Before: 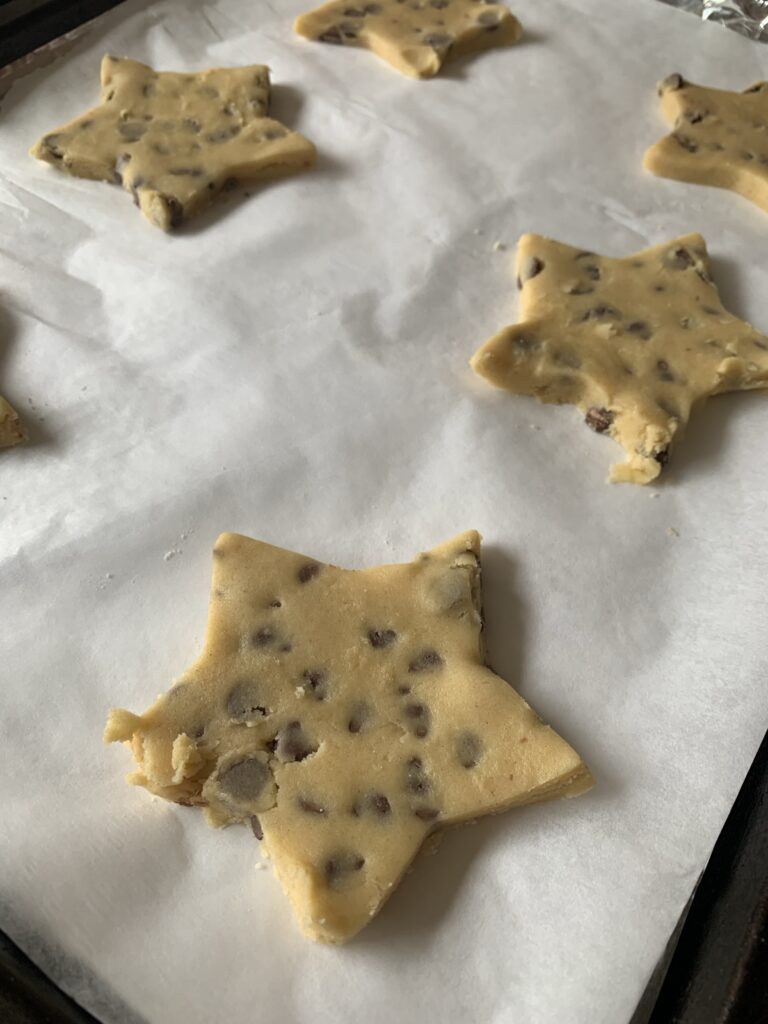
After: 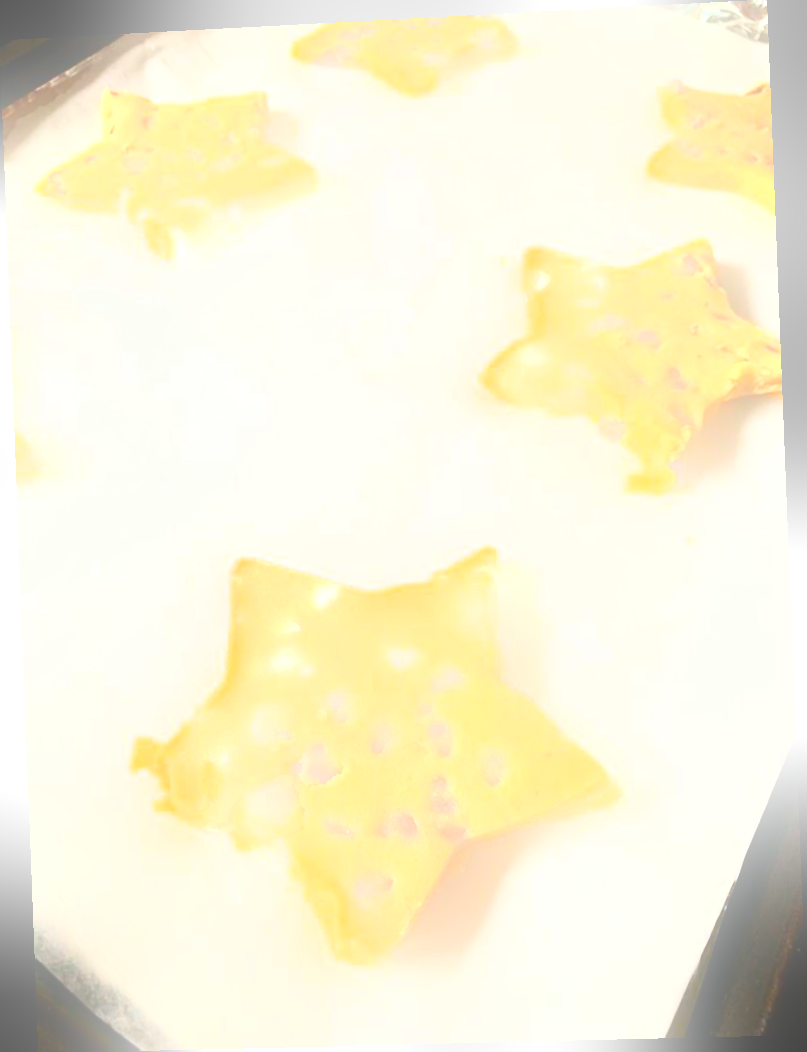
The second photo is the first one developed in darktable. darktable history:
contrast brightness saturation: contrast 0.4, brightness 0.05, saturation 0.25
shadows and highlights: shadows 20.91, highlights -35.45, soften with gaussian
exposure: exposure 0.485 EV, compensate highlight preservation false
tone equalizer: -8 EV -0.417 EV, -7 EV -0.389 EV, -6 EV -0.333 EV, -5 EV -0.222 EV, -3 EV 0.222 EV, -2 EV 0.333 EV, -1 EV 0.389 EV, +0 EV 0.417 EV, edges refinement/feathering 500, mask exposure compensation -1.57 EV, preserve details no
bloom: on, module defaults
rotate and perspective: rotation -2.22°, lens shift (horizontal) -0.022, automatic cropping off
color zones: curves: ch0 [(0.018, 0.548) (0.224, 0.64) (0.425, 0.447) (0.675, 0.575) (0.732, 0.579)]; ch1 [(0.066, 0.487) (0.25, 0.5) (0.404, 0.43) (0.75, 0.421) (0.956, 0.421)]; ch2 [(0.044, 0.561) (0.215, 0.465) (0.399, 0.544) (0.465, 0.548) (0.614, 0.447) (0.724, 0.43) (0.882, 0.623) (0.956, 0.632)]
